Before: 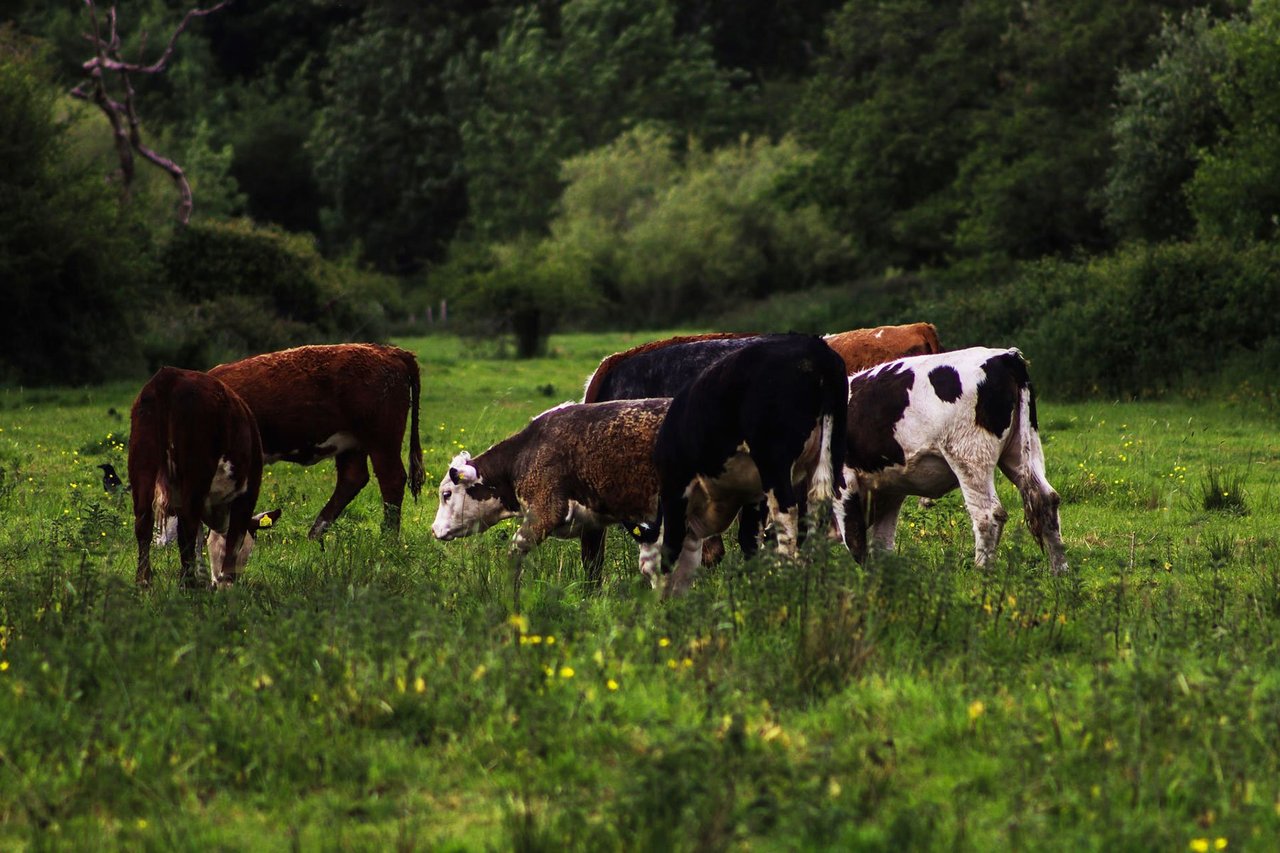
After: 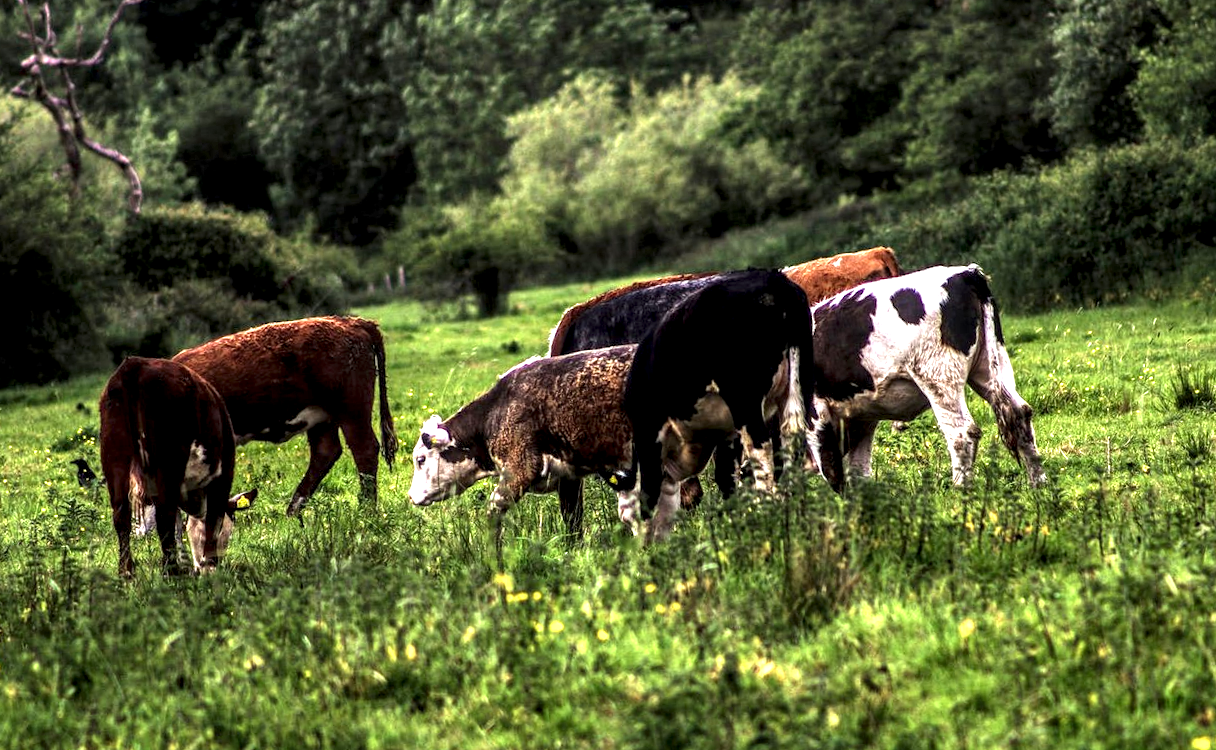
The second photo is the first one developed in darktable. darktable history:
exposure: black level correction 0, exposure 1 EV, compensate highlight preservation false
local contrast: highlights 19%, detail 186%
rotate and perspective: rotation -5°, crop left 0.05, crop right 0.952, crop top 0.11, crop bottom 0.89
shadows and highlights: shadows 20.91, highlights -82.73, soften with gaussian
